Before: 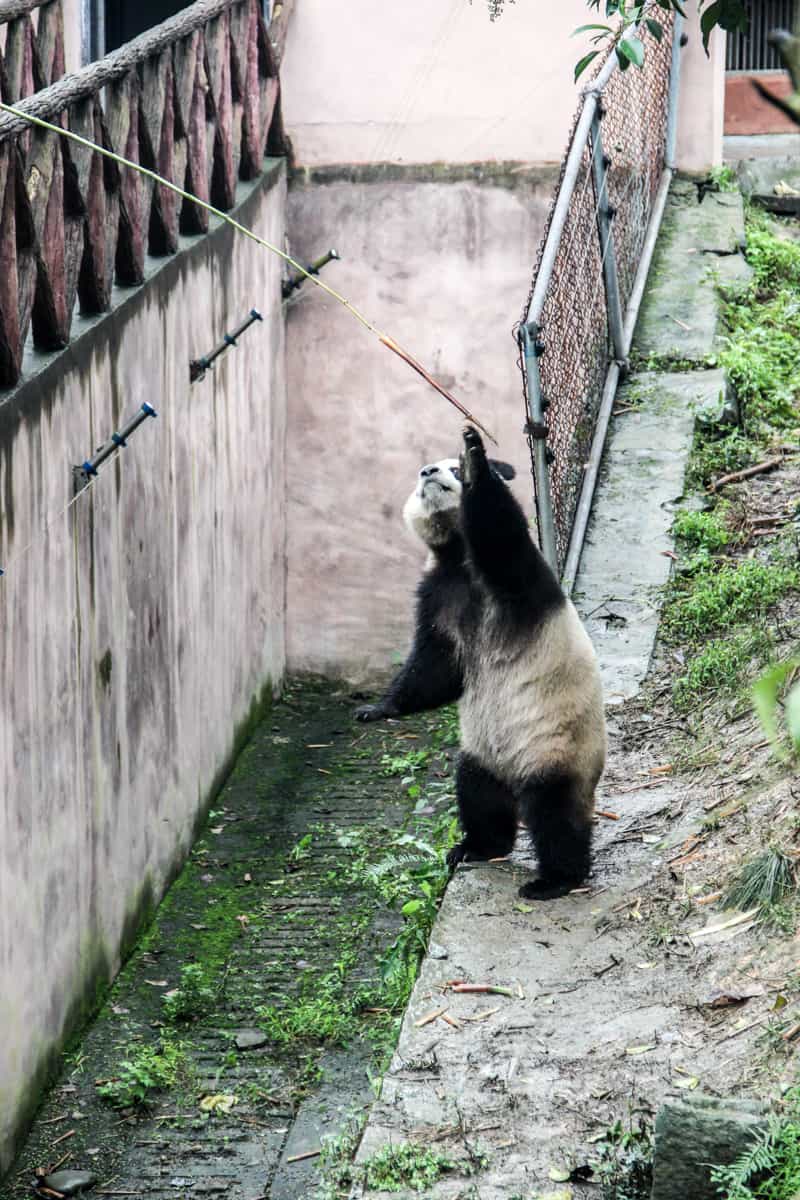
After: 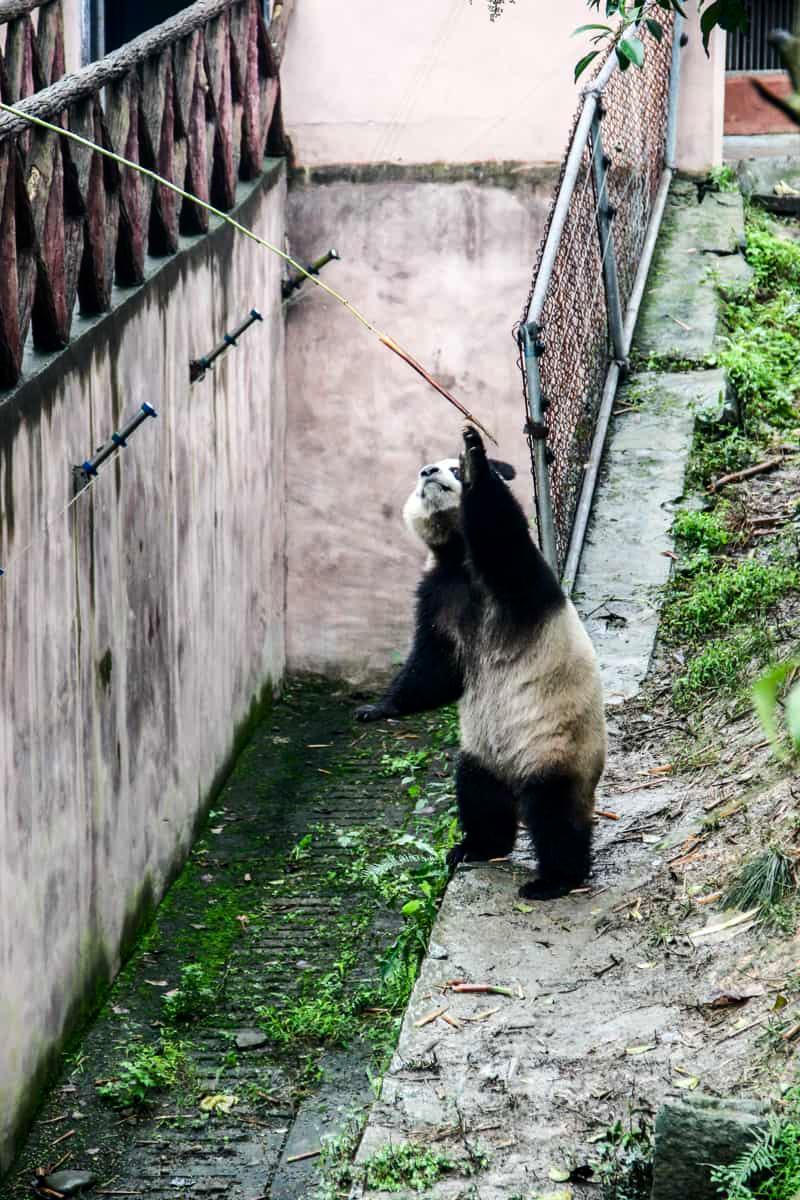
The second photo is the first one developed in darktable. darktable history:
contrast brightness saturation: contrast 0.119, brightness -0.116, saturation 0.204
